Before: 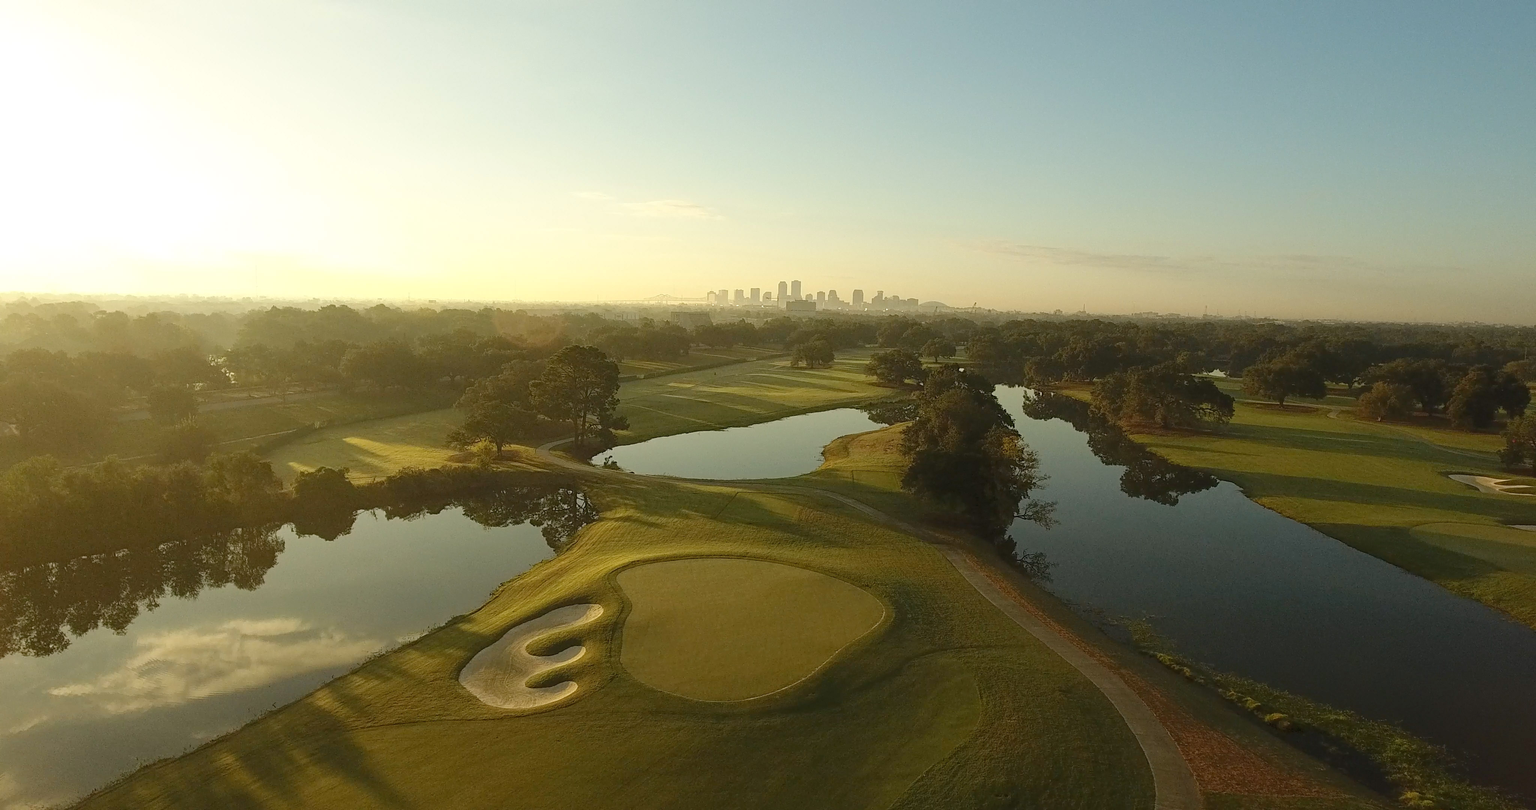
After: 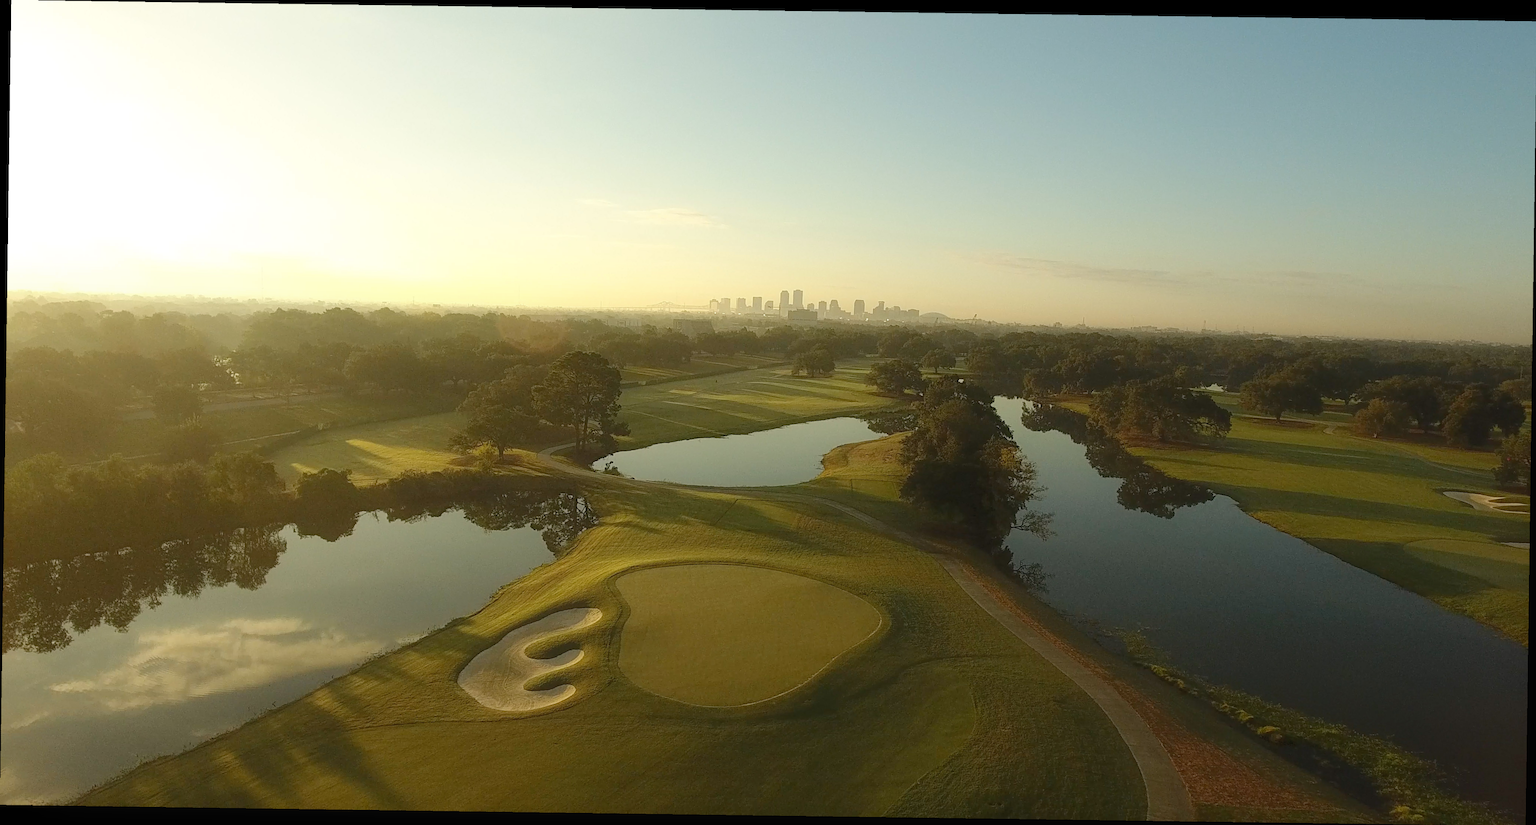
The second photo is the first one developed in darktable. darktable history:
rotate and perspective: rotation 0.8°, automatic cropping off
contrast equalizer: y [[0.5, 0.488, 0.462, 0.461, 0.491, 0.5], [0.5 ×6], [0.5 ×6], [0 ×6], [0 ×6]]
